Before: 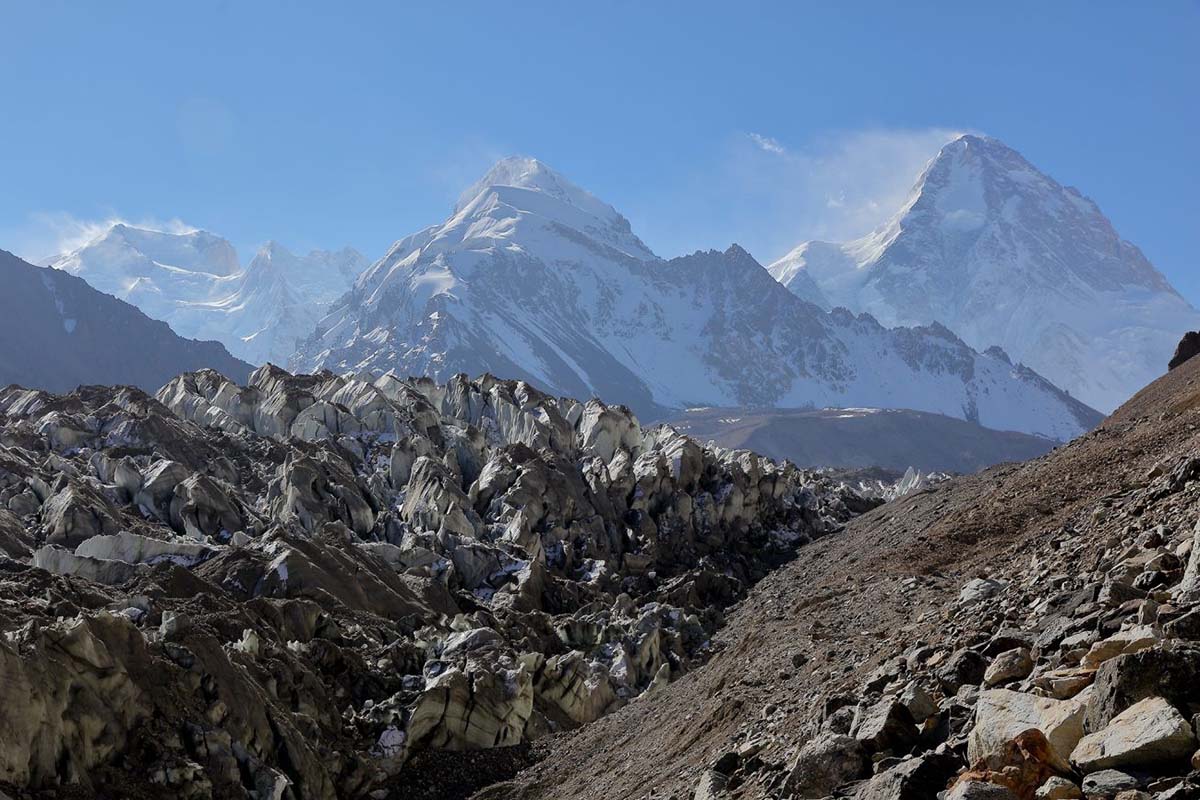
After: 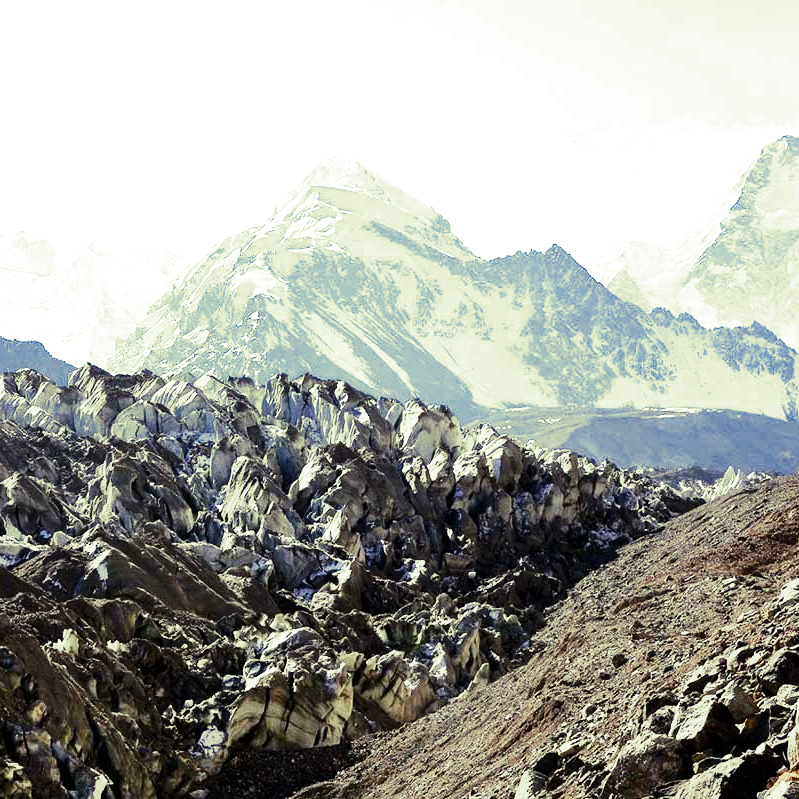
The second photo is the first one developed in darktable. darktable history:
split-toning: shadows › hue 290.82°, shadows › saturation 0.34, highlights › saturation 0.38, balance 0, compress 50%
color balance rgb: perceptual saturation grading › global saturation 30%, global vibrance 10%
base curve: curves: ch0 [(0, 0) (0.018, 0.026) (0.143, 0.37) (0.33, 0.731) (0.458, 0.853) (0.735, 0.965) (0.905, 0.986) (1, 1)]
crop and rotate: left 15.055%, right 18.278%
shadows and highlights: soften with gaussian
color balance: contrast 10%
